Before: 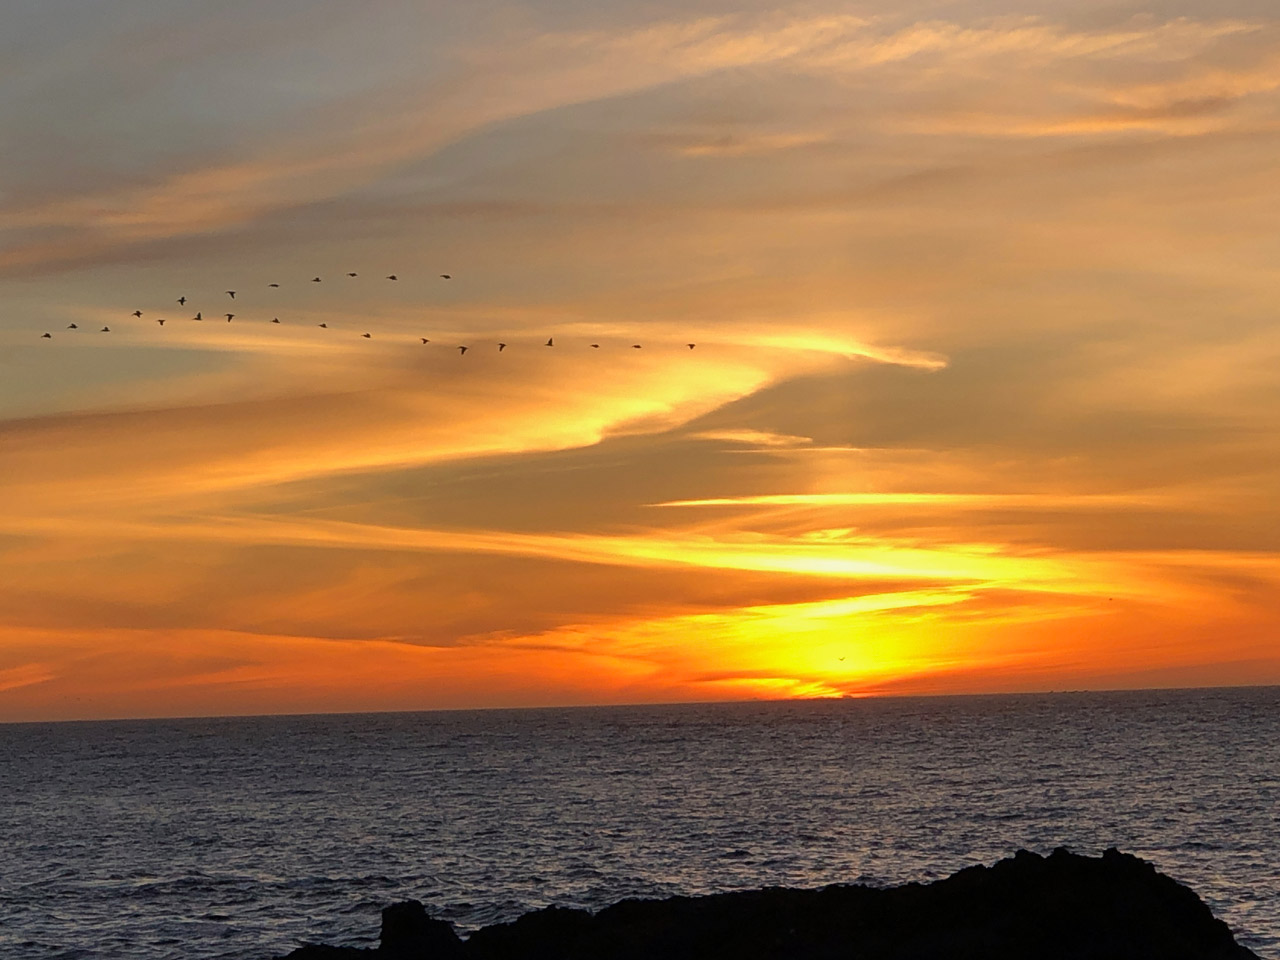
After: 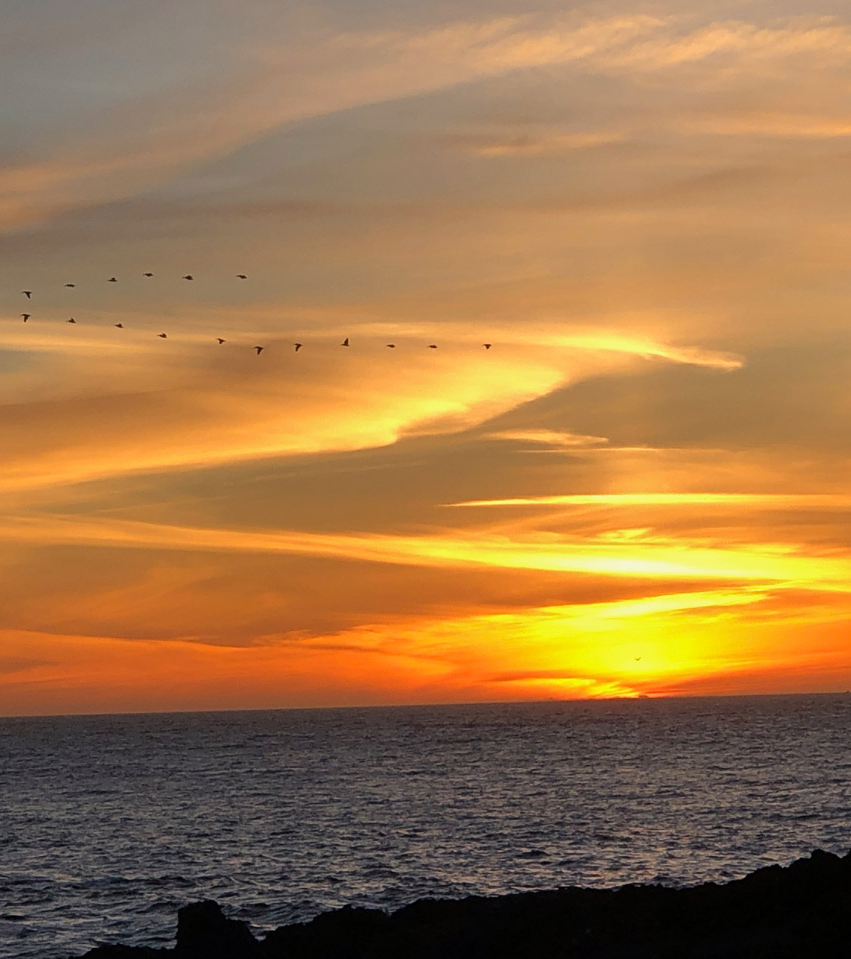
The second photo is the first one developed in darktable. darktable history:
crop and rotate: left 15.939%, right 17.522%
